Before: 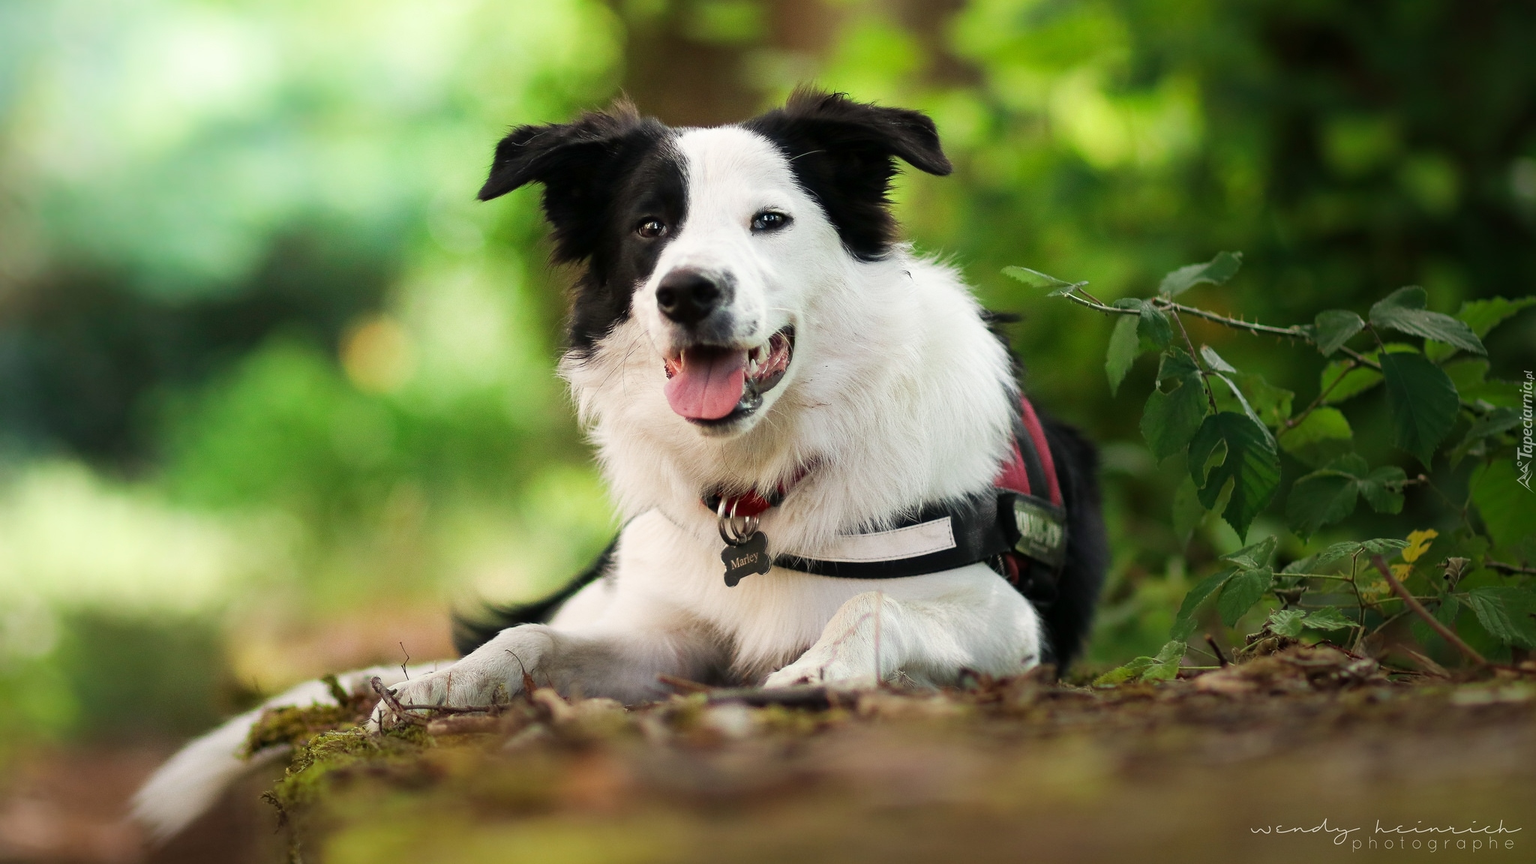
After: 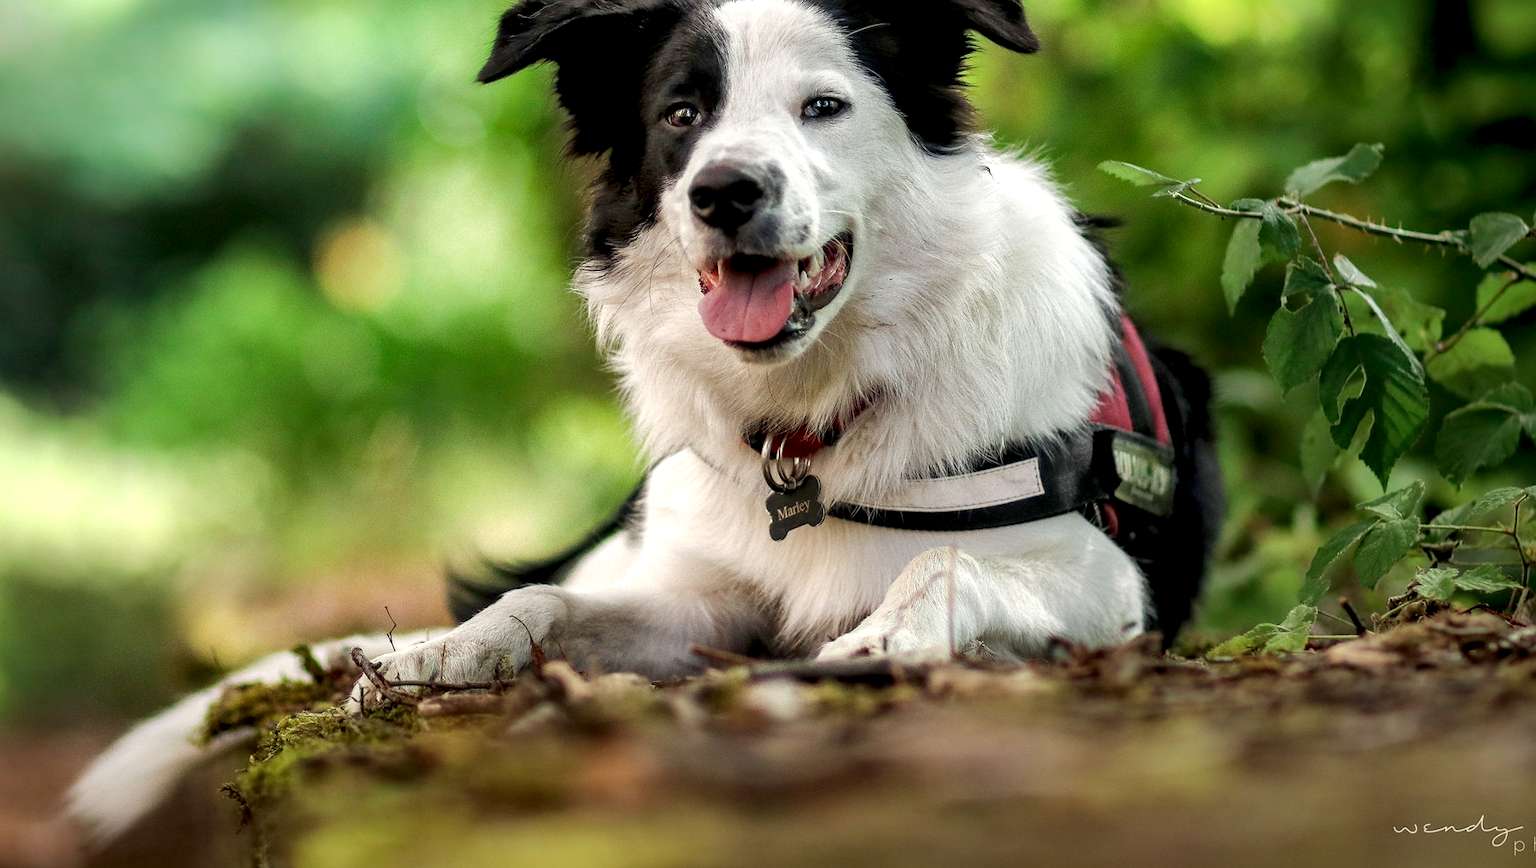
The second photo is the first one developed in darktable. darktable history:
shadows and highlights: highlights -59.87
exposure: black level correction 0.002, compensate highlight preservation false
local contrast: highlights 64%, shadows 53%, detail 168%, midtone range 0.507
crop and rotate: left 4.913%, top 15.162%, right 10.664%
